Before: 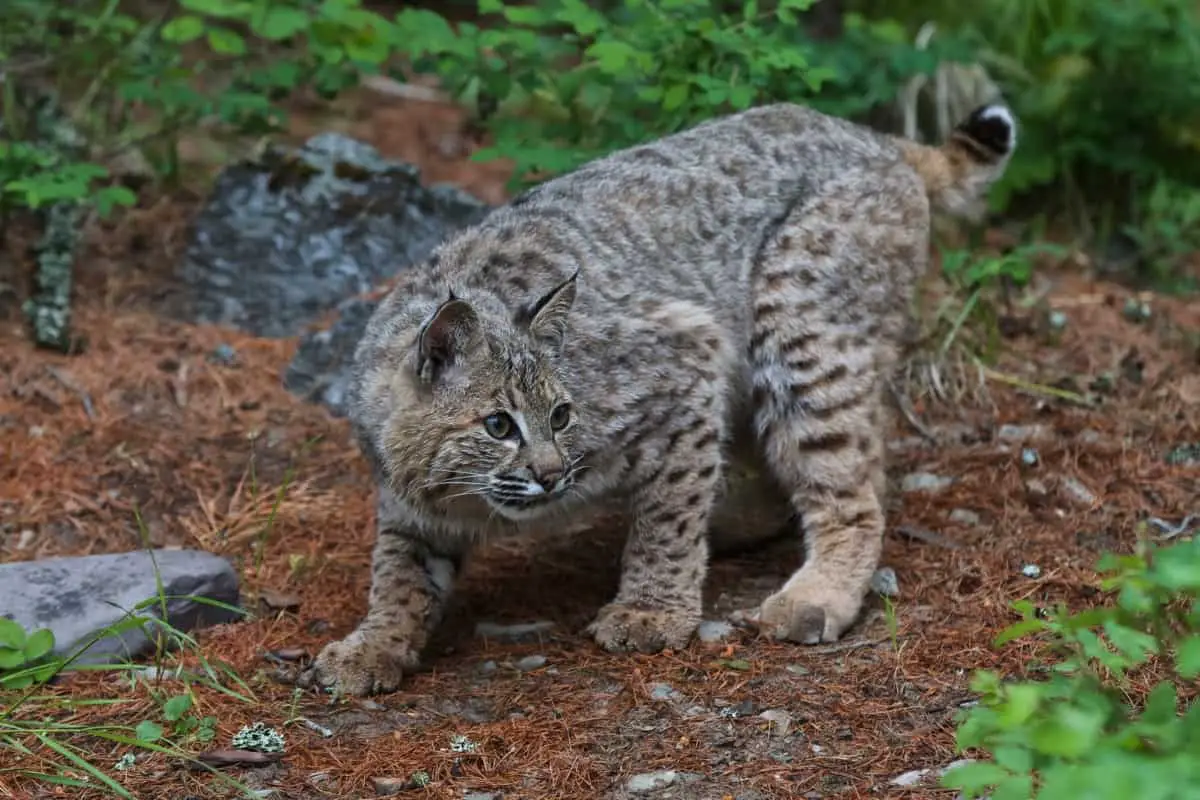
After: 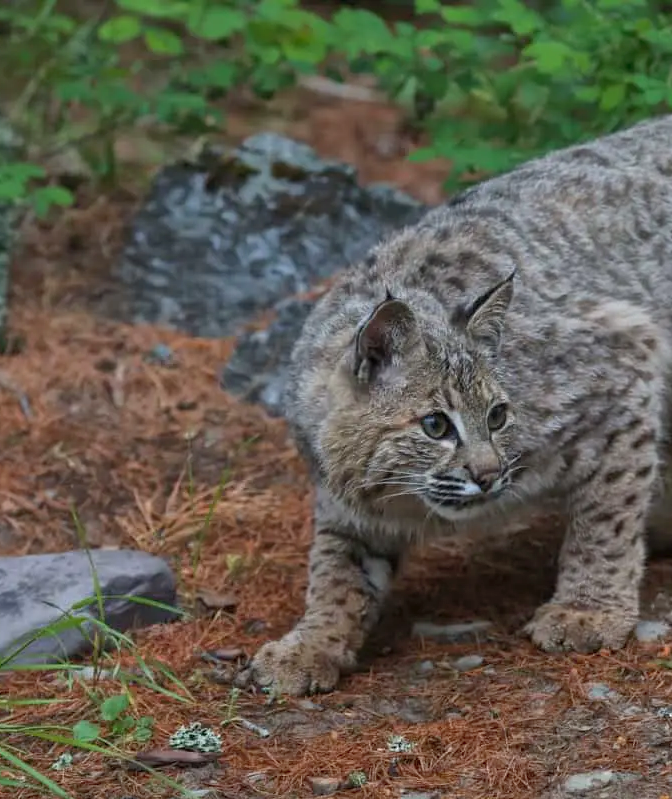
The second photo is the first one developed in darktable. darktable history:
shadows and highlights: on, module defaults
crop: left 5.301%, right 38.658%
